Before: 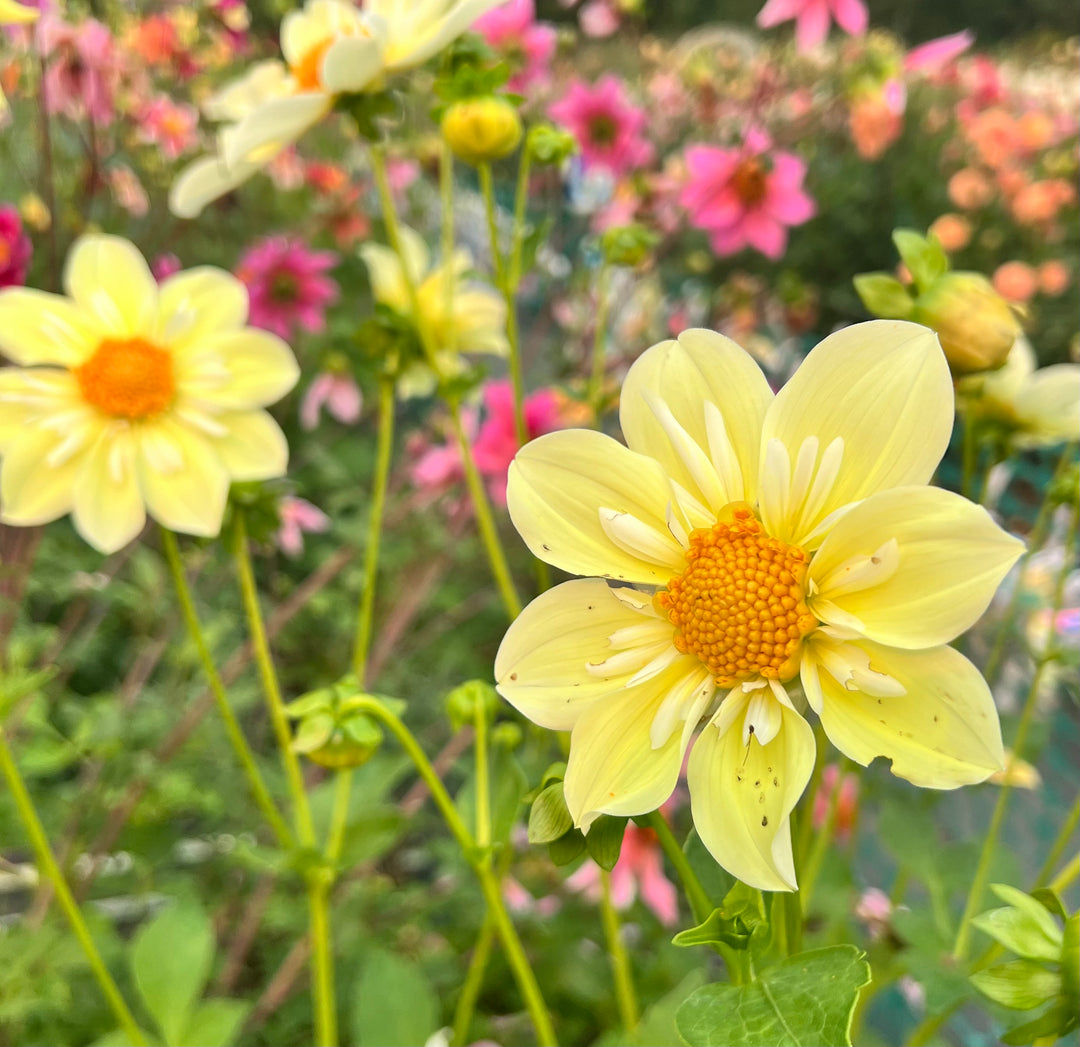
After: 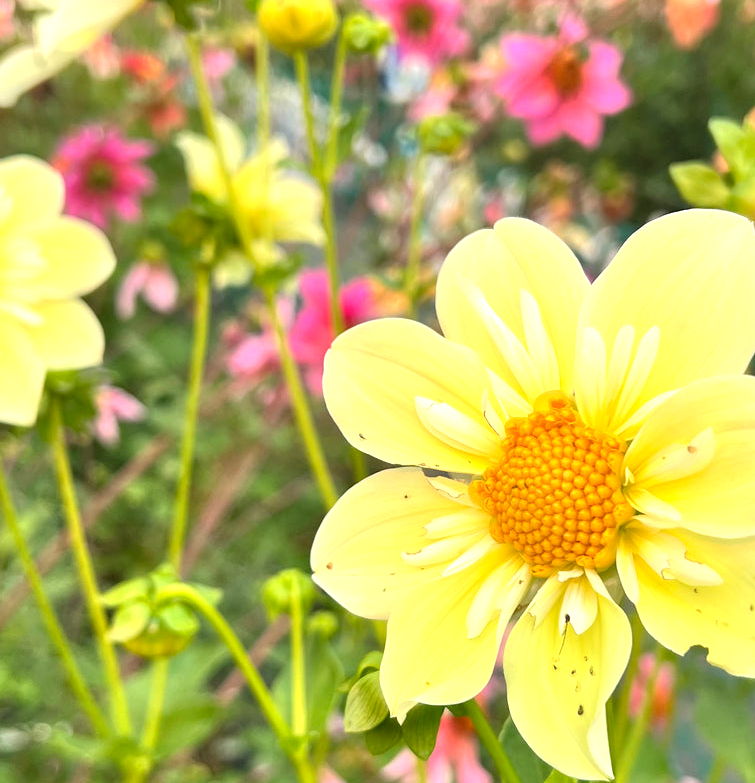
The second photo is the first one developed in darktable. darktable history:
crop and rotate: left 17.046%, top 10.659%, right 12.989%, bottom 14.553%
exposure: black level correction 0.001, exposure 0.5 EV, compensate exposure bias true, compensate highlight preservation false
